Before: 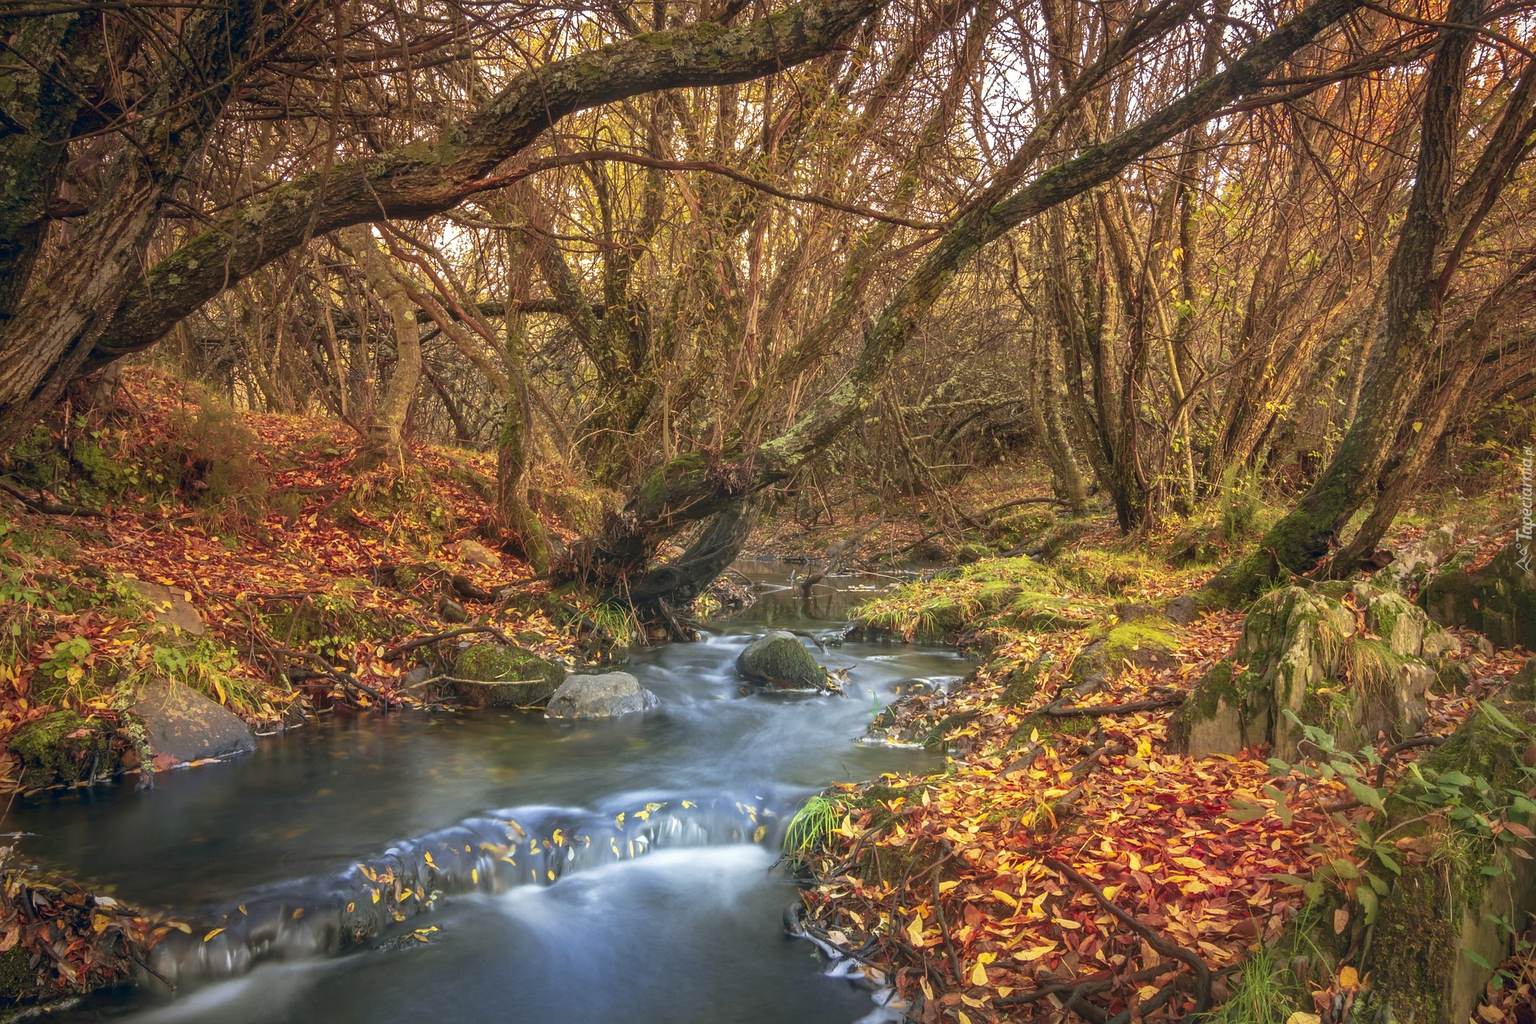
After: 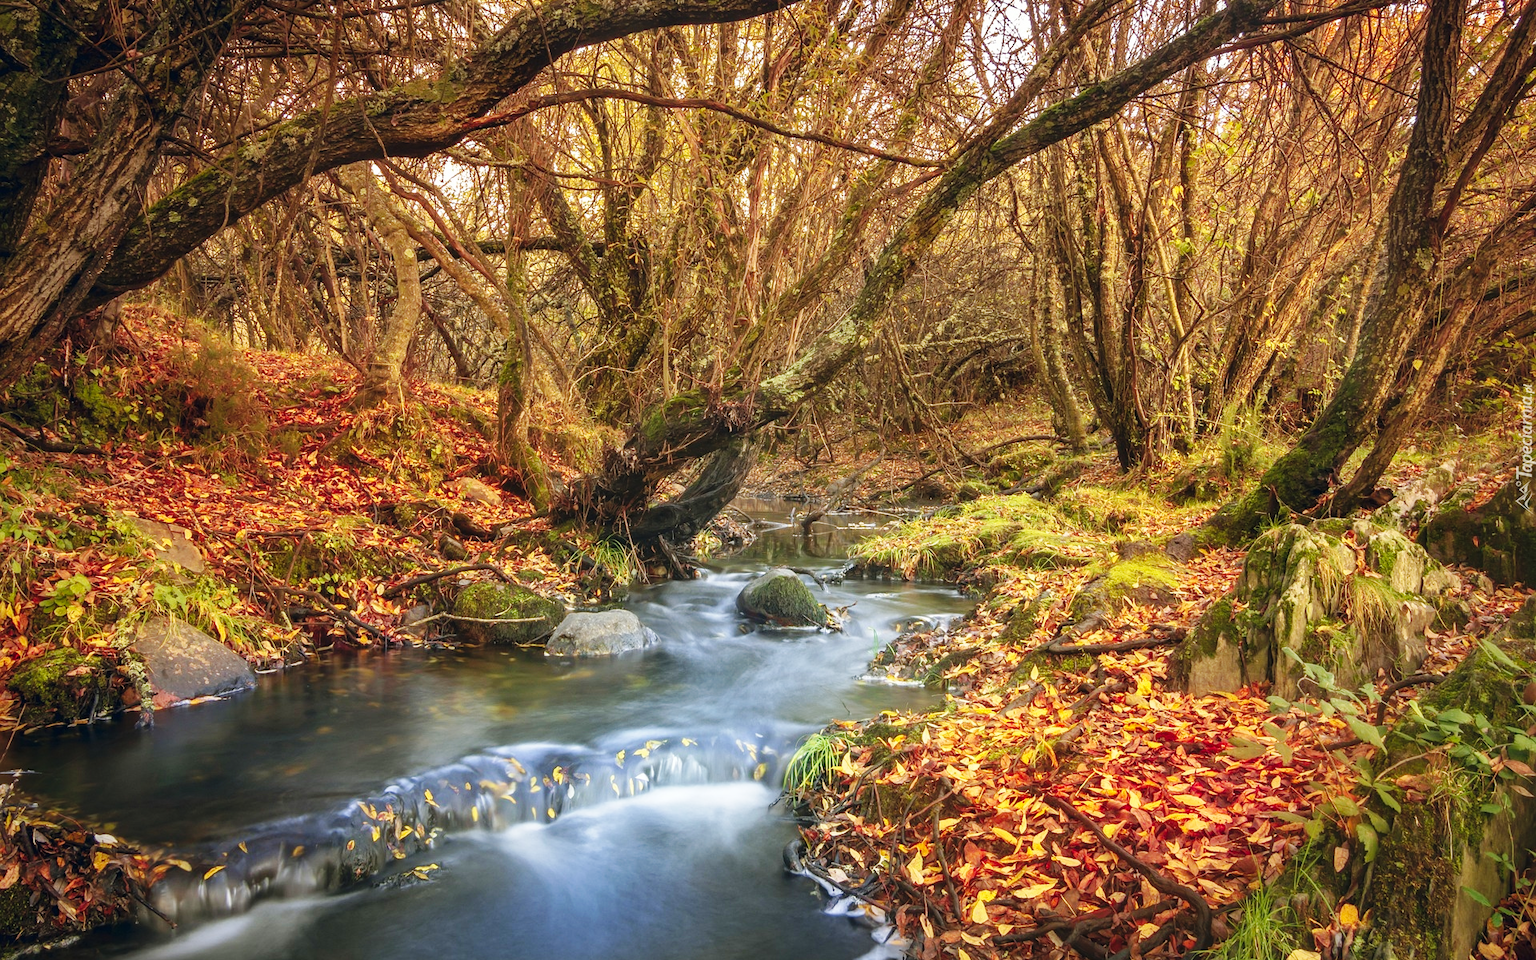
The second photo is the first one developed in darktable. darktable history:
base curve: curves: ch0 [(0, 0) (0.032, 0.025) (0.121, 0.166) (0.206, 0.329) (0.605, 0.79) (1, 1)], preserve colors none
crop and rotate: top 6.142%
